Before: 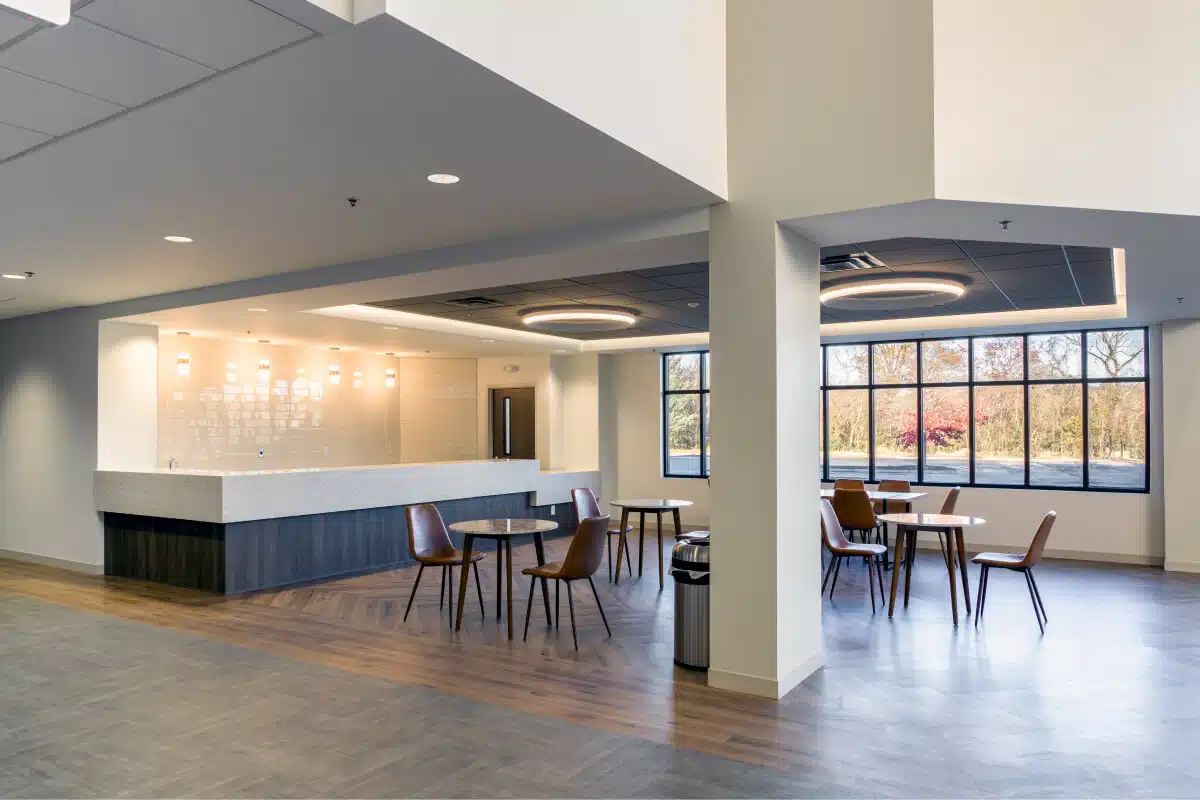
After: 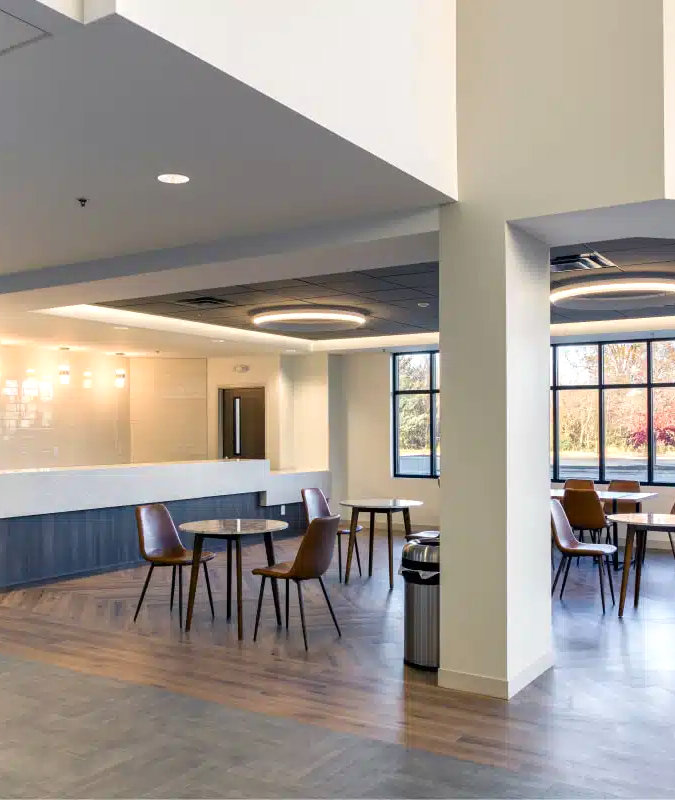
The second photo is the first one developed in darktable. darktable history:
crop and rotate: left 22.516%, right 21.234%
levels: levels [0, 0.474, 0.947]
